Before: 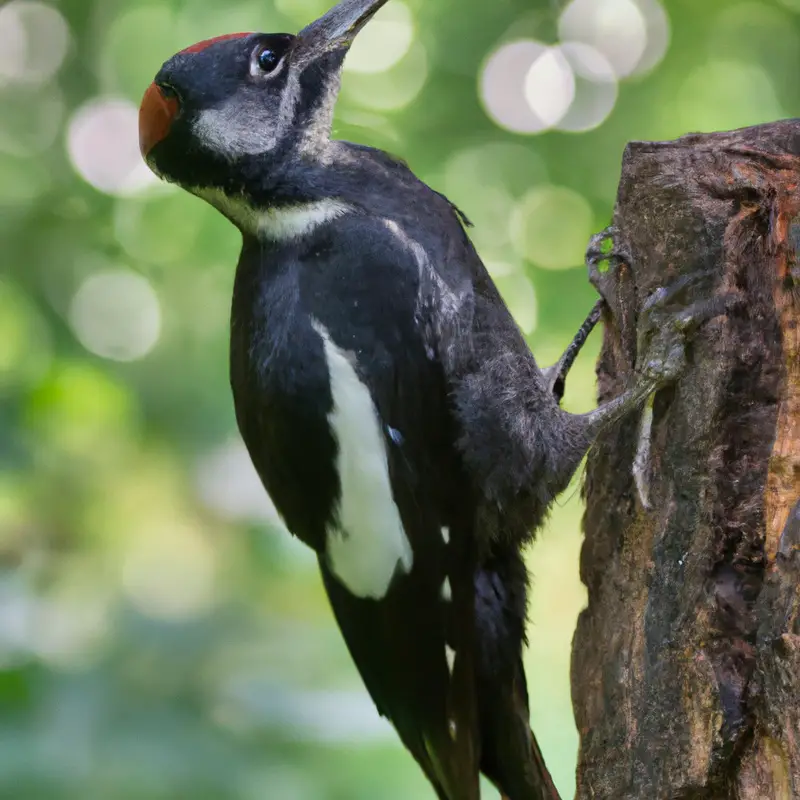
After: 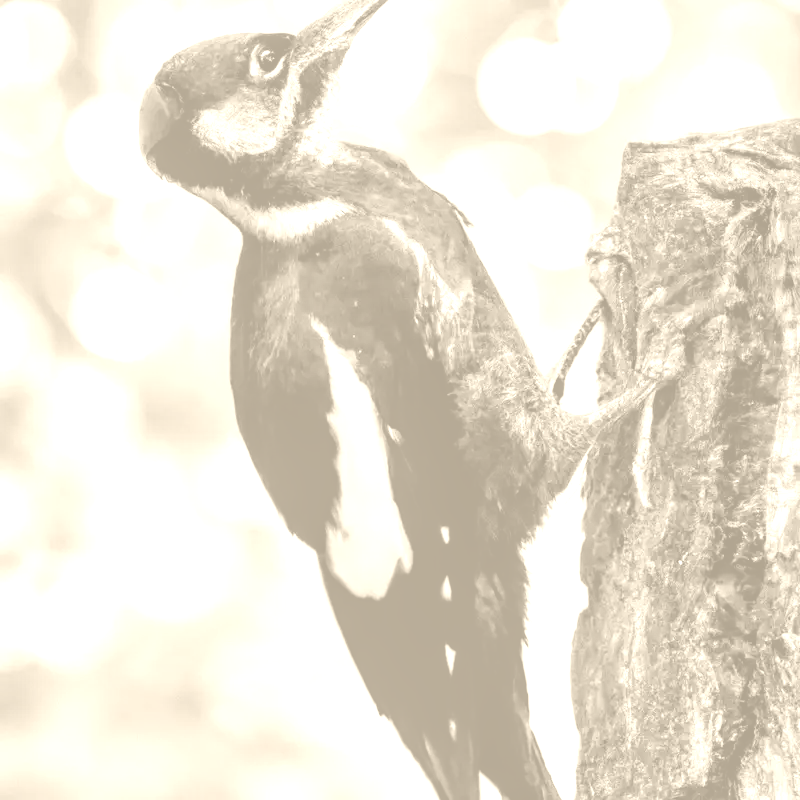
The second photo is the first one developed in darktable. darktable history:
tone curve: curves: ch0 [(0, 0.016) (0.11, 0.039) (0.259, 0.235) (0.383, 0.437) (0.499, 0.597) (0.733, 0.867) (0.843, 0.948) (1, 1)], color space Lab, linked channels, preserve colors none
local contrast: on, module defaults
colorize: hue 36°, saturation 71%, lightness 80.79%
